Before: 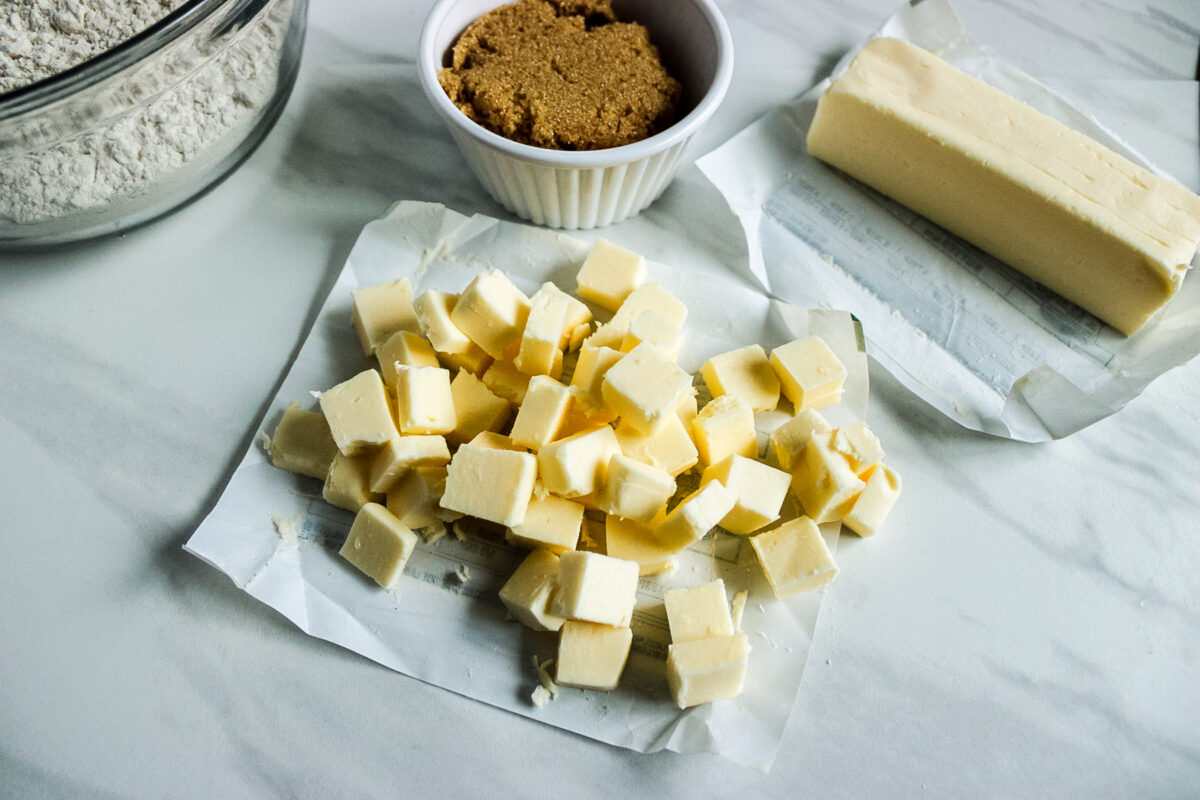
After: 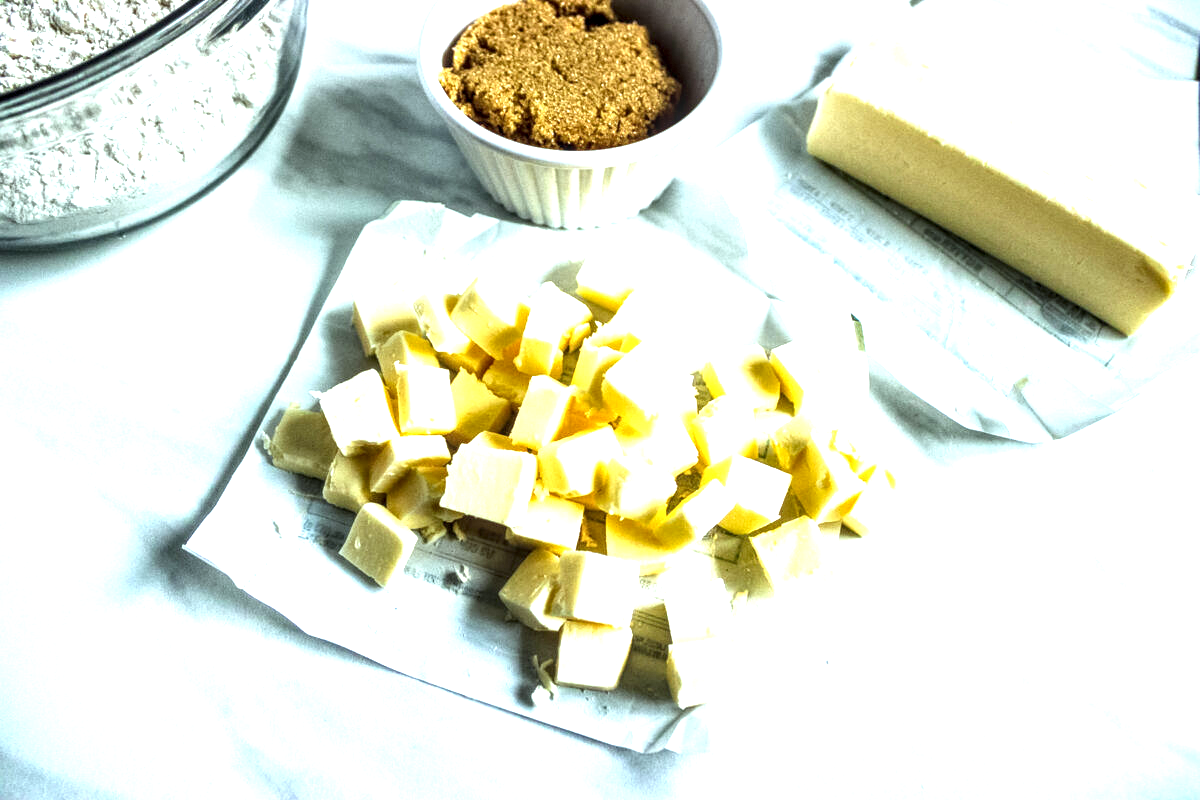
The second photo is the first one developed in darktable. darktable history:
local contrast: detail 150%
white balance: red 0.925, blue 1.046
exposure: black level correction 0, exposure 1.388 EV, compensate exposure bias true, compensate highlight preservation false
